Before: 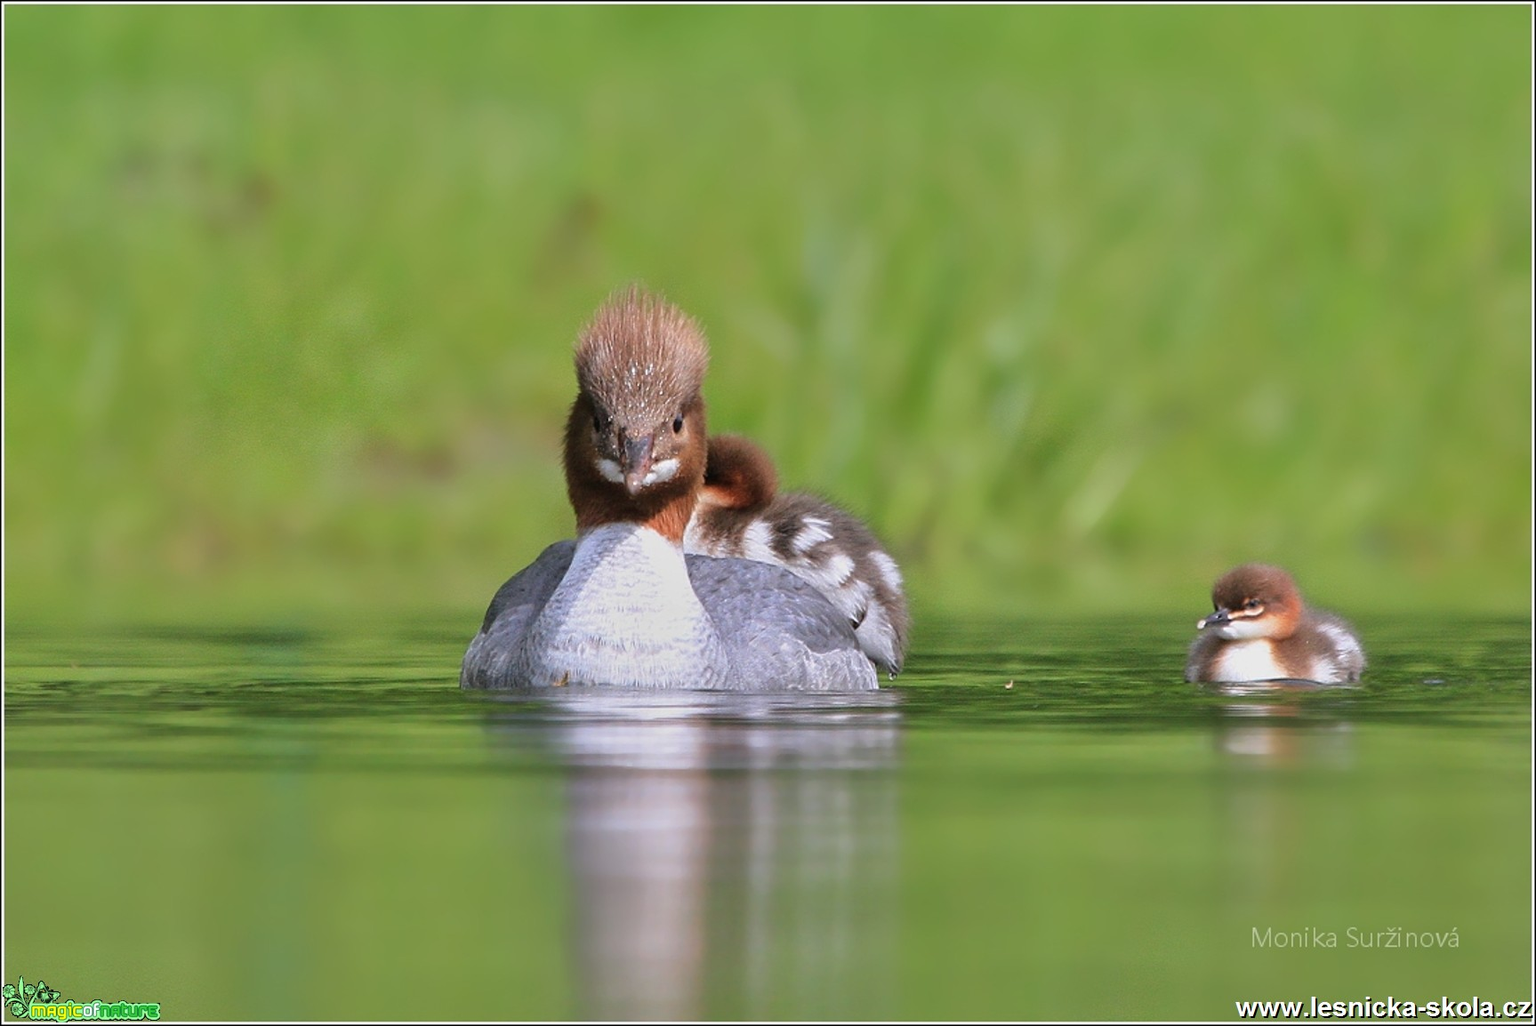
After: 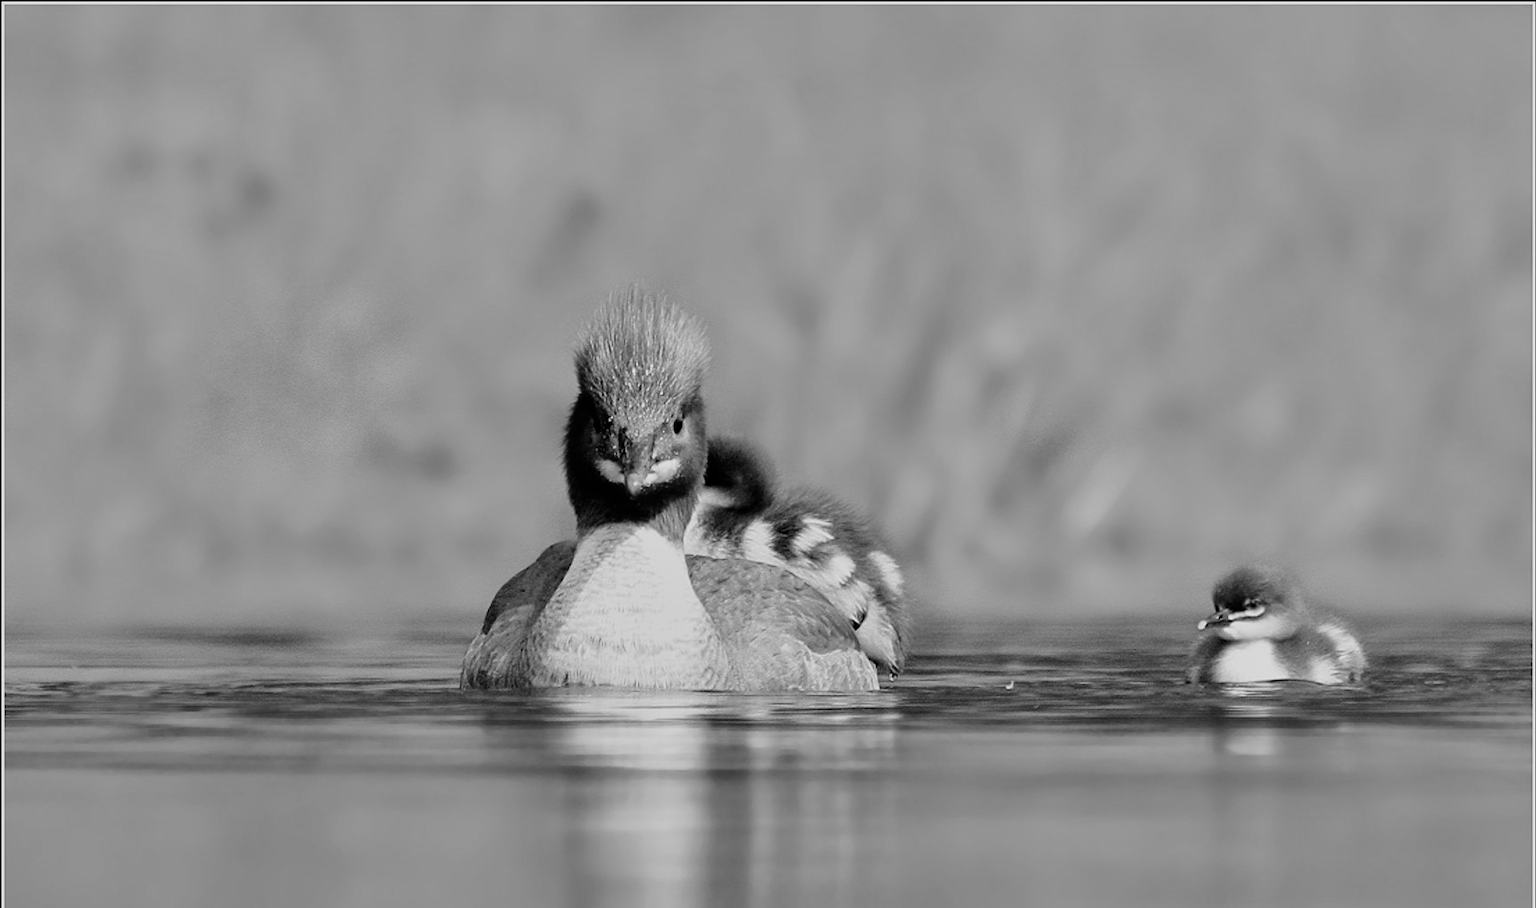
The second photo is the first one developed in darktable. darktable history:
crop and rotate: top 0%, bottom 11.49%
contrast brightness saturation: contrast 0.07
monochrome: a 32, b 64, size 2.3
filmic rgb: black relative exposure -5 EV, hardness 2.88, contrast 1.3, highlights saturation mix -30%
